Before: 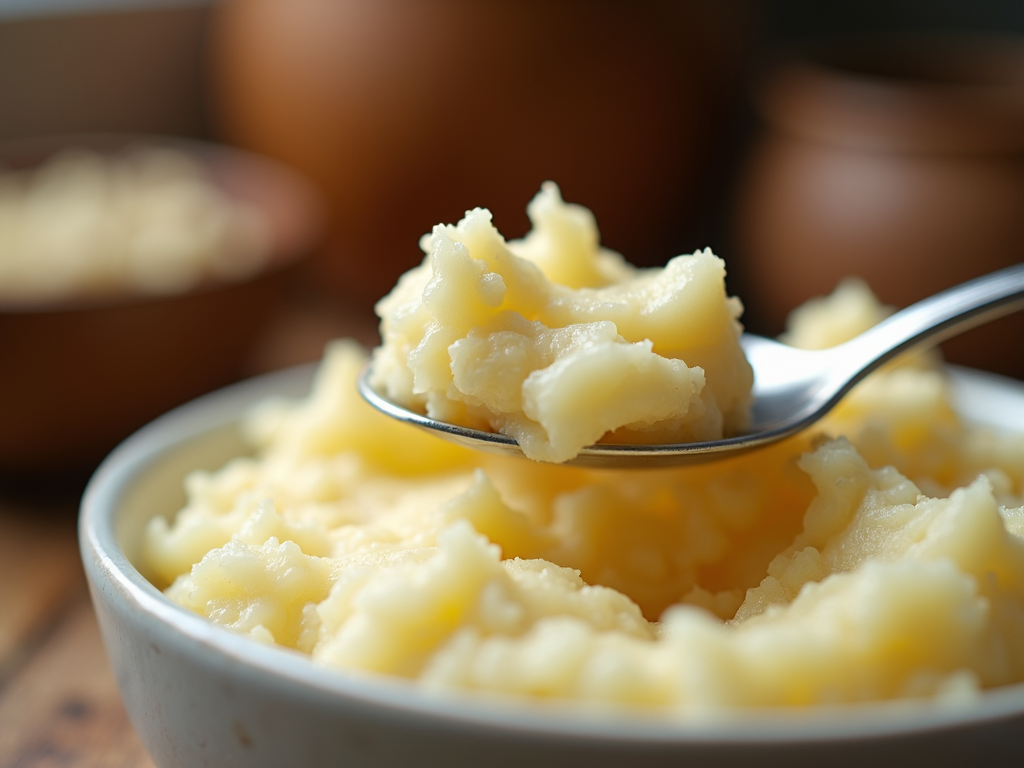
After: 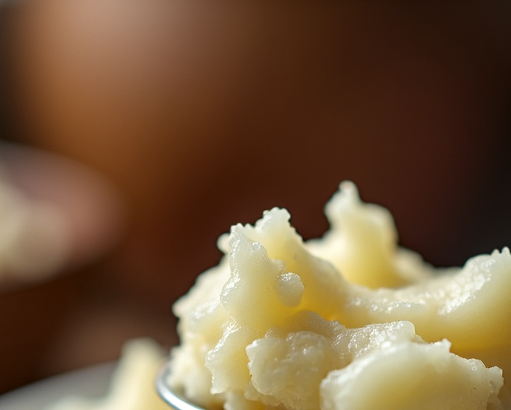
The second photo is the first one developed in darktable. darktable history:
local contrast: detail 150%
crop: left 19.798%, right 30.295%, bottom 46.529%
contrast brightness saturation: contrast -0.085, brightness -0.034, saturation -0.108
